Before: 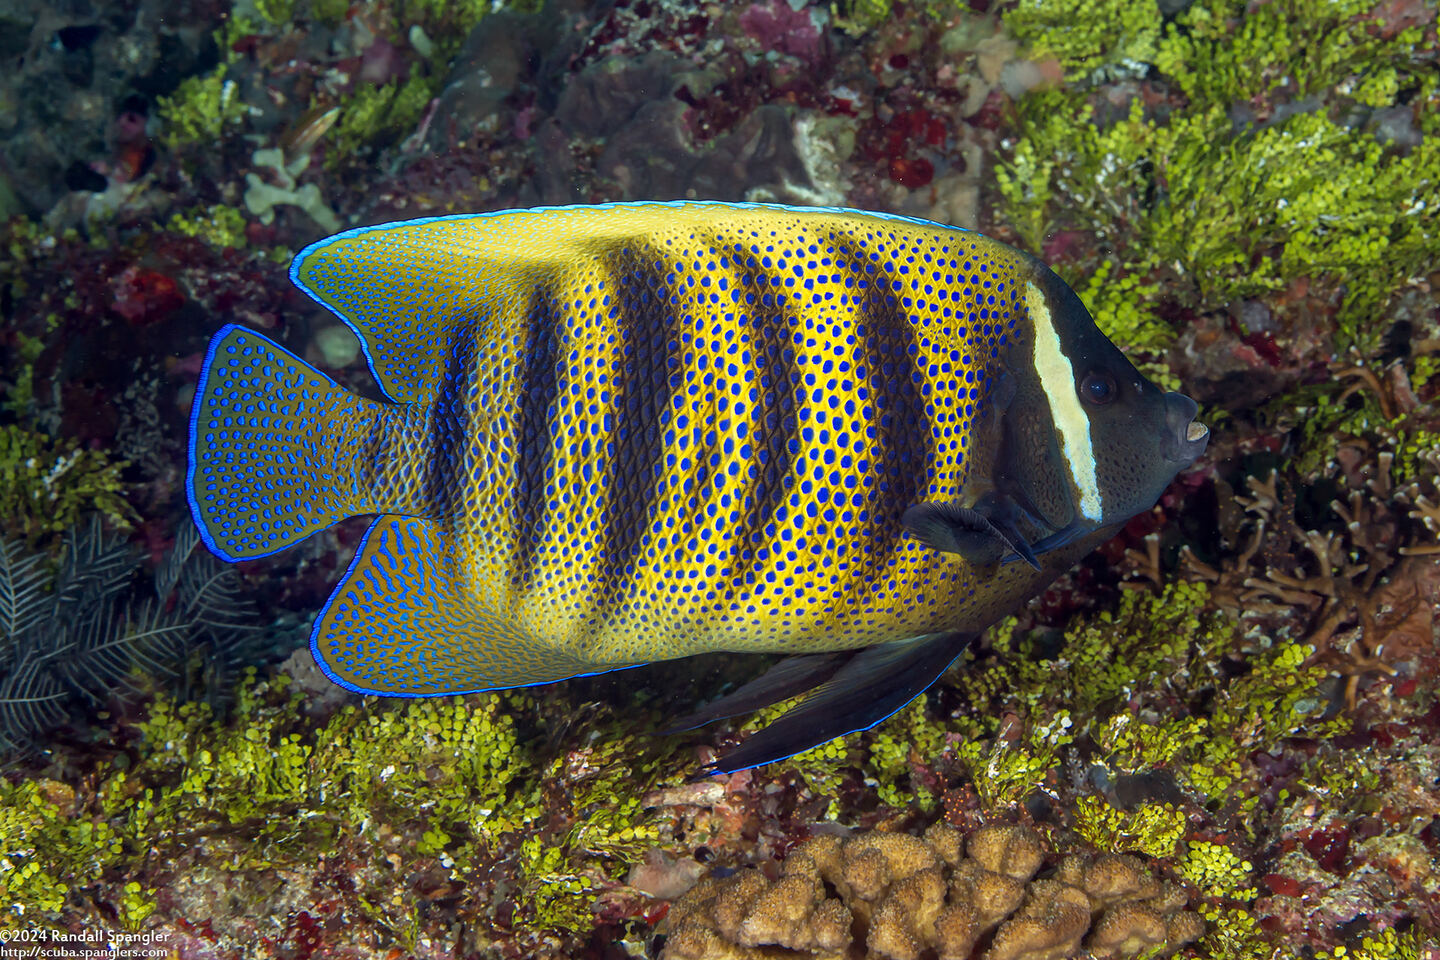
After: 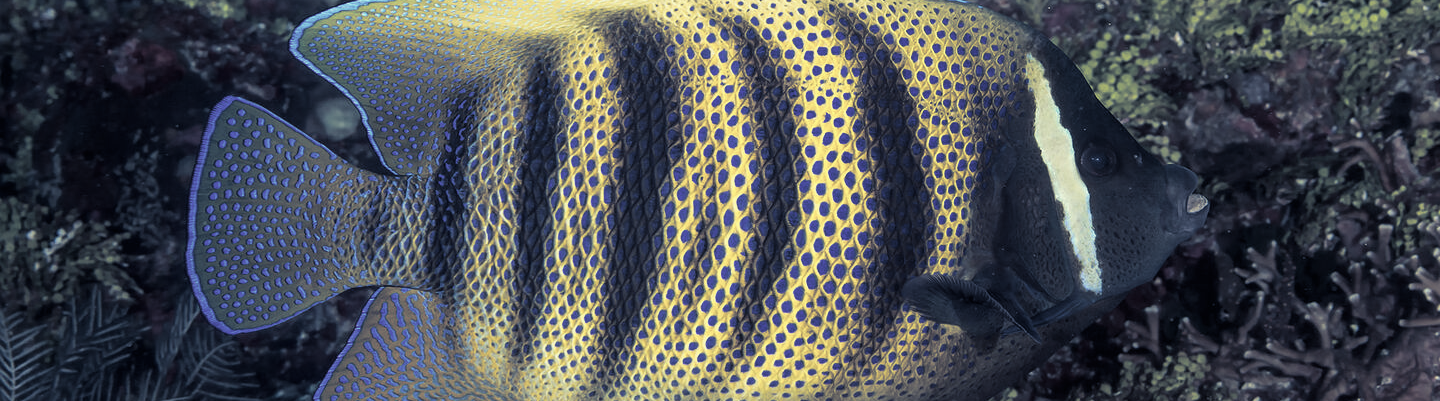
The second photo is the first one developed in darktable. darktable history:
color correction: saturation 0.57
split-toning: shadows › hue 230.4°
crop and rotate: top 23.84%, bottom 34.294%
